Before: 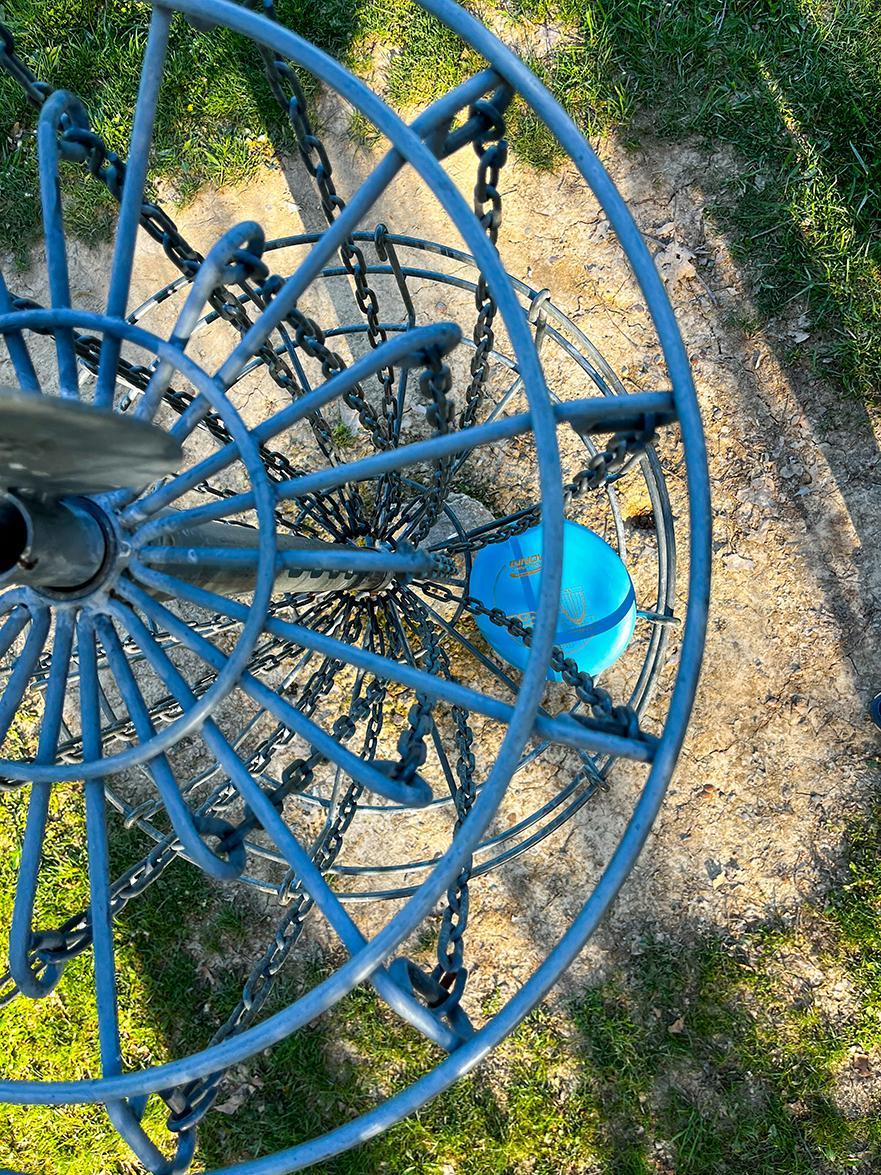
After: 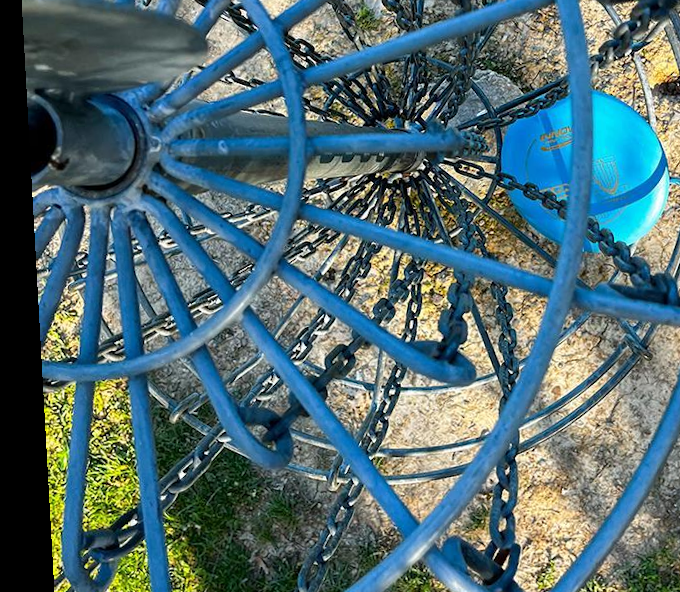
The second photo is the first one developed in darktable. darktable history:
rotate and perspective: rotation -3.18°, automatic cropping off
crop: top 36.498%, right 27.964%, bottom 14.995%
